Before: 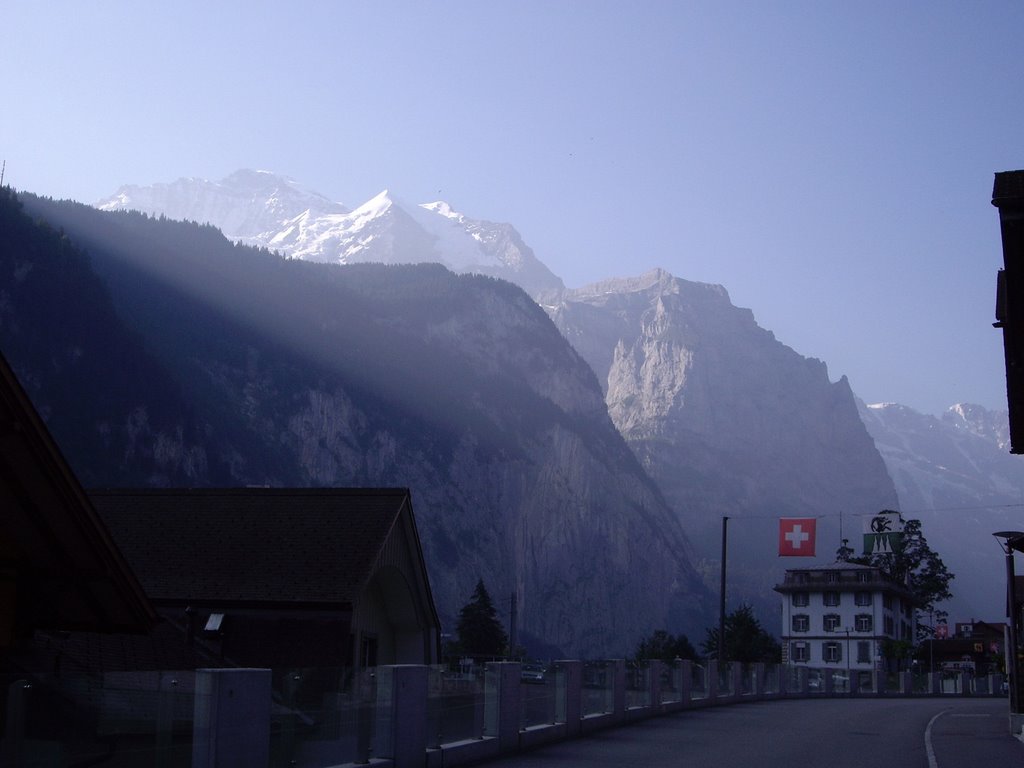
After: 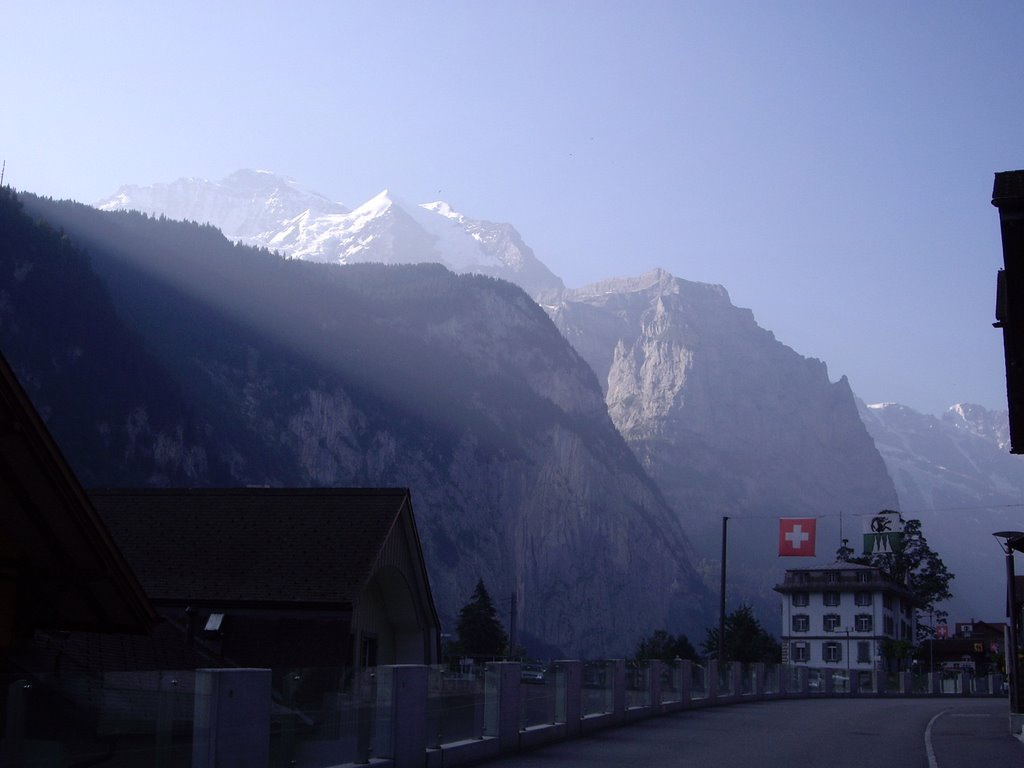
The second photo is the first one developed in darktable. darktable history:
shadows and highlights: shadows 0.935, highlights 38.39
